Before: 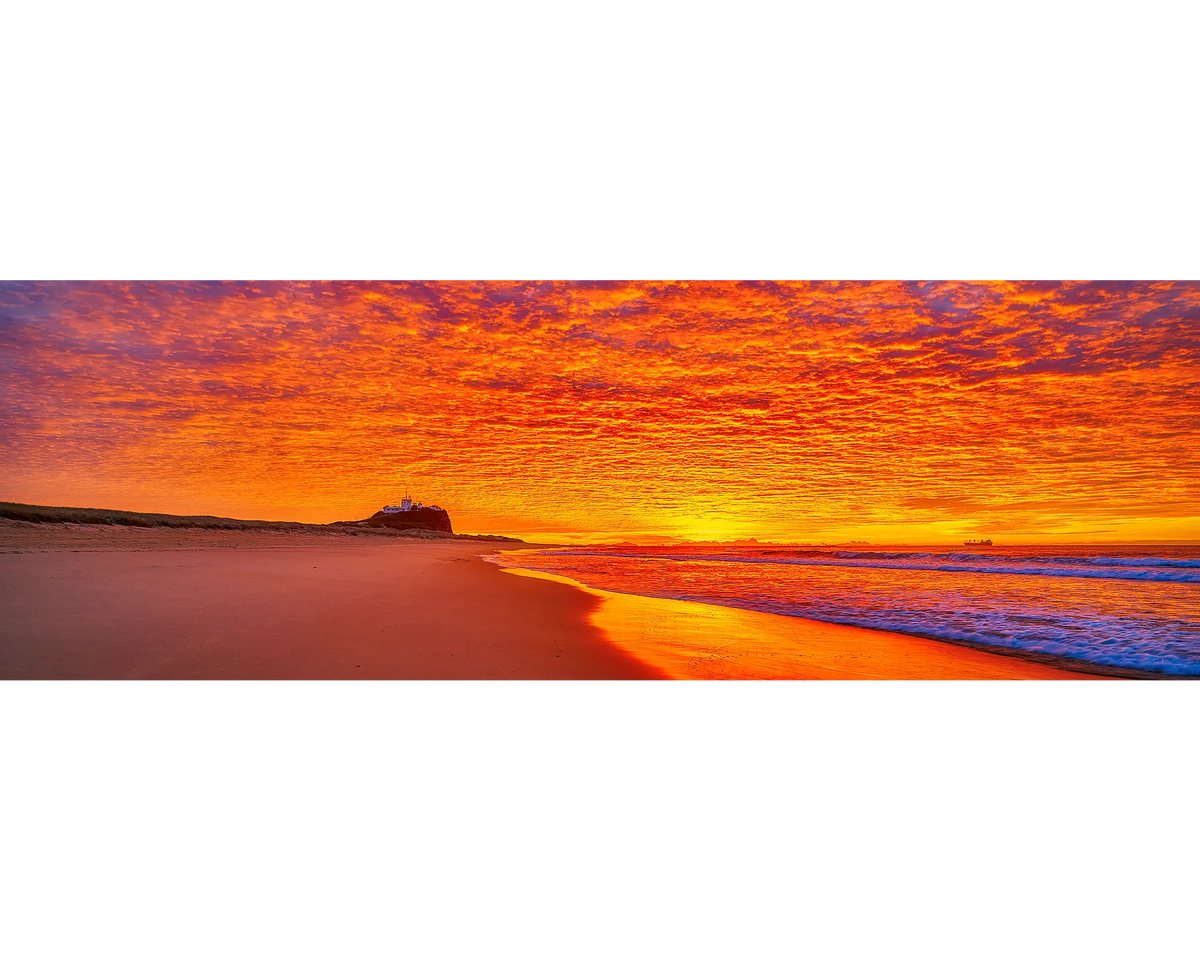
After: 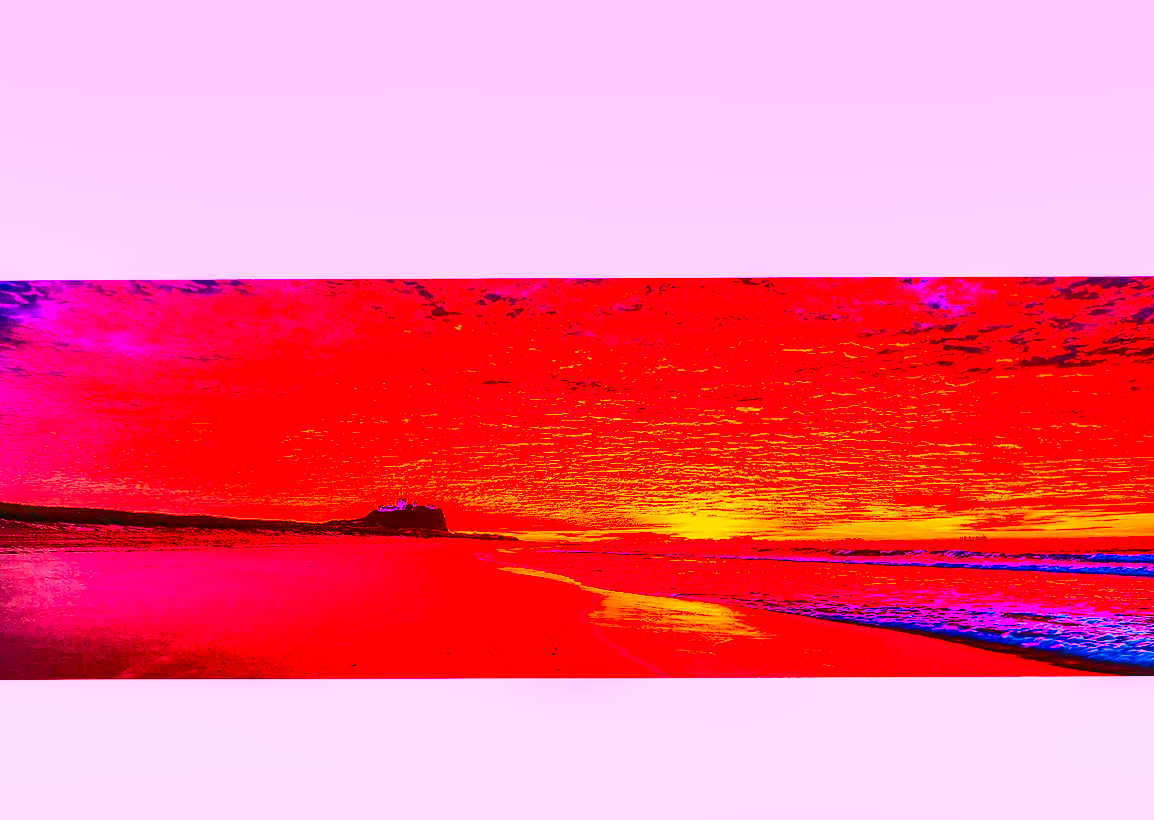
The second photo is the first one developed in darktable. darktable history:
white balance: red 1.188, blue 1.11
graduated density: hue 238.83°, saturation 50%
crop and rotate: angle 0.2°, left 0.275%, right 3.127%, bottom 14.18%
contrast brightness saturation: contrast 1, brightness 1, saturation 1
local contrast: detail 130%
exposure: exposure 1 EV, compensate highlight preservation false
filmic rgb: black relative exposure -7.65 EV, white relative exposure 4.56 EV, hardness 3.61
shadows and highlights: shadows 24.5, highlights -78.15, soften with gaussian
